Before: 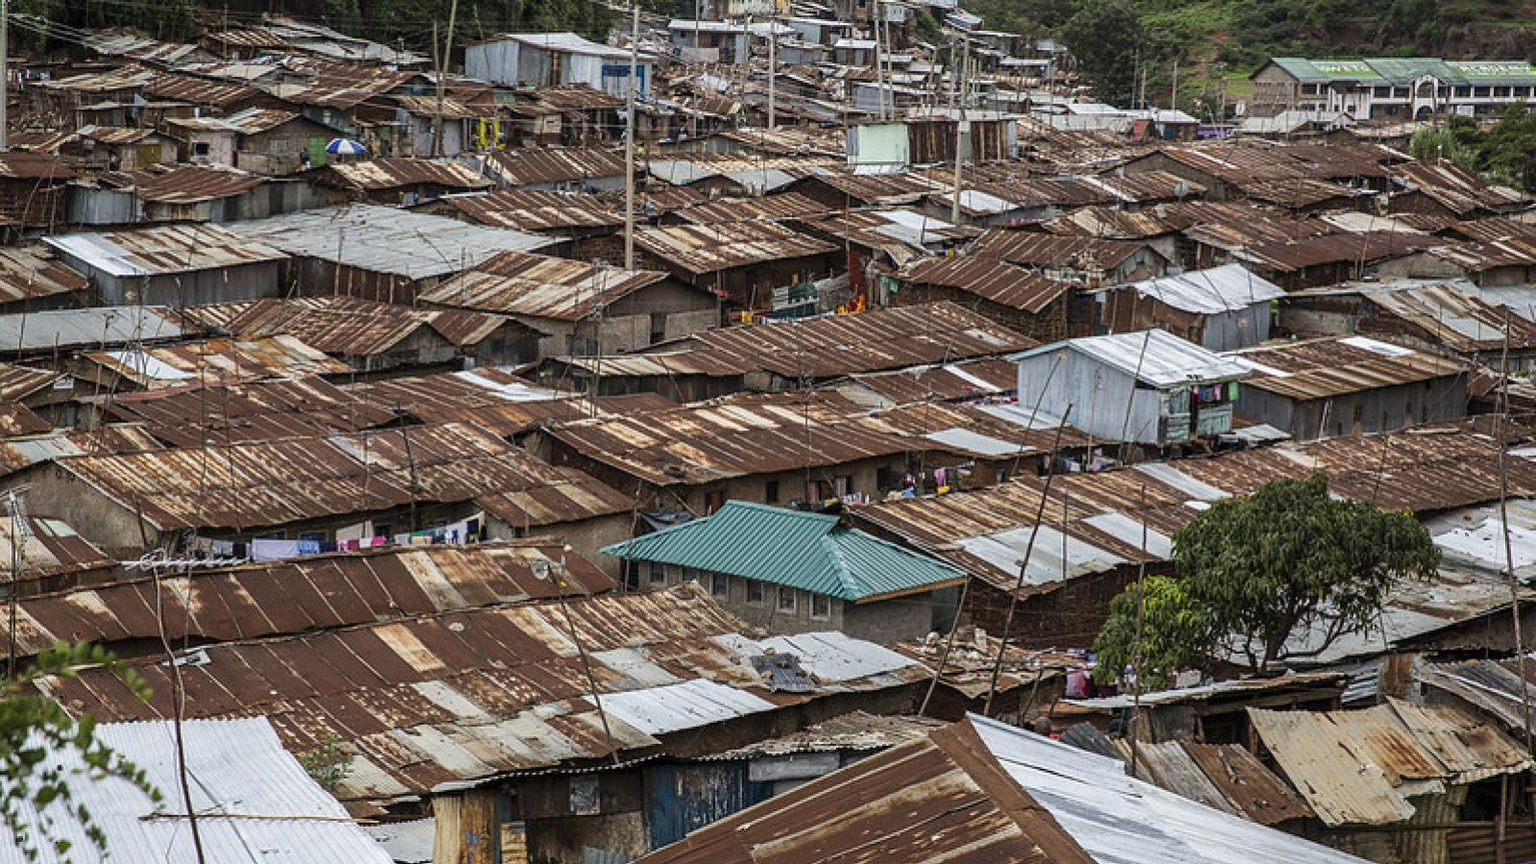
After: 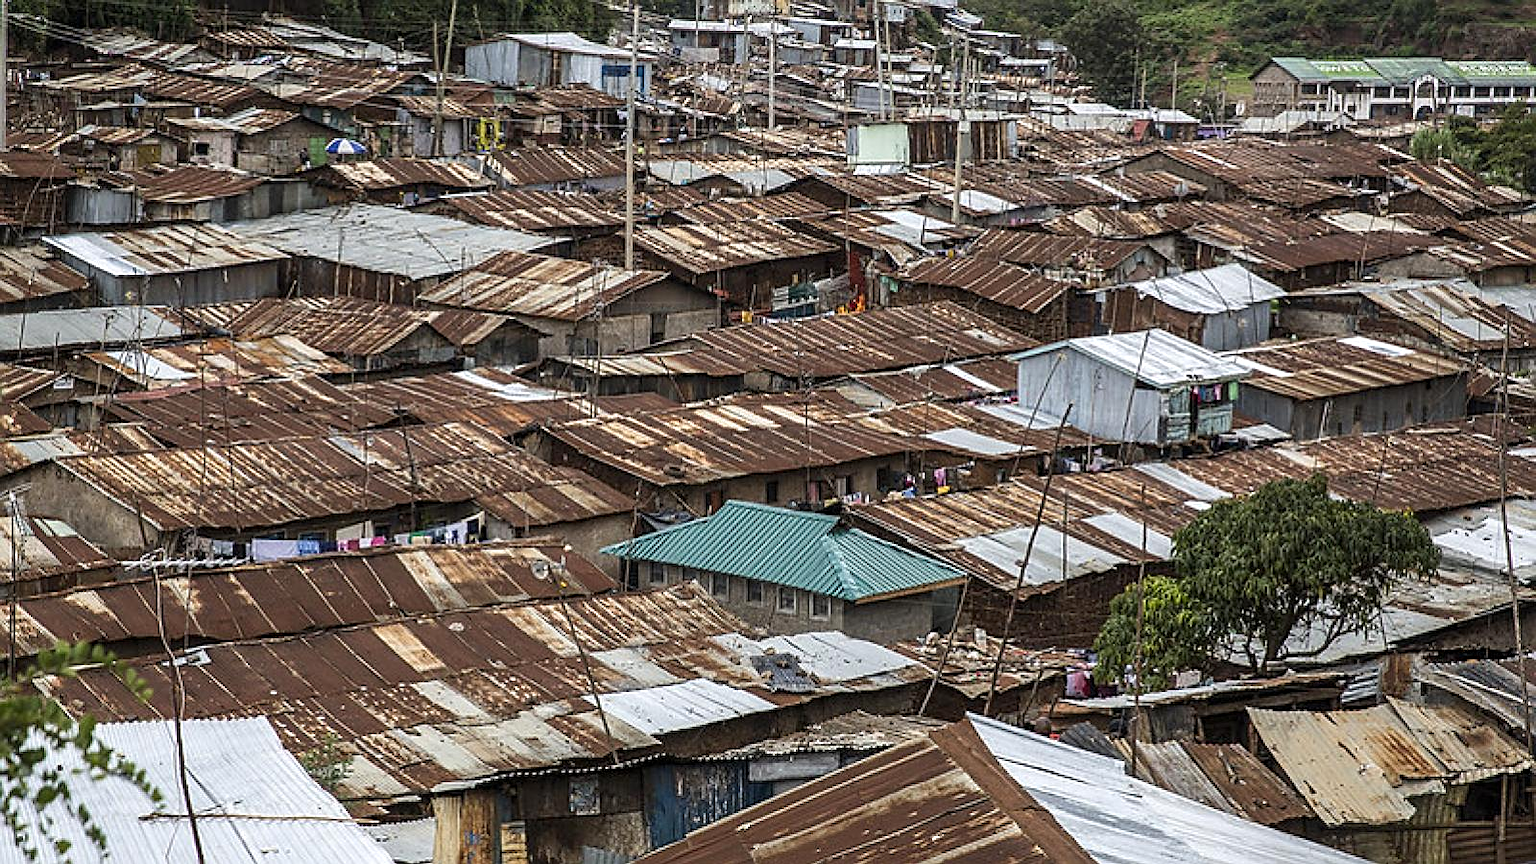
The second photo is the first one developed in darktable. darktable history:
exposure: exposure 0.203 EV, compensate exposure bias true, compensate highlight preservation false
sharpen: on, module defaults
